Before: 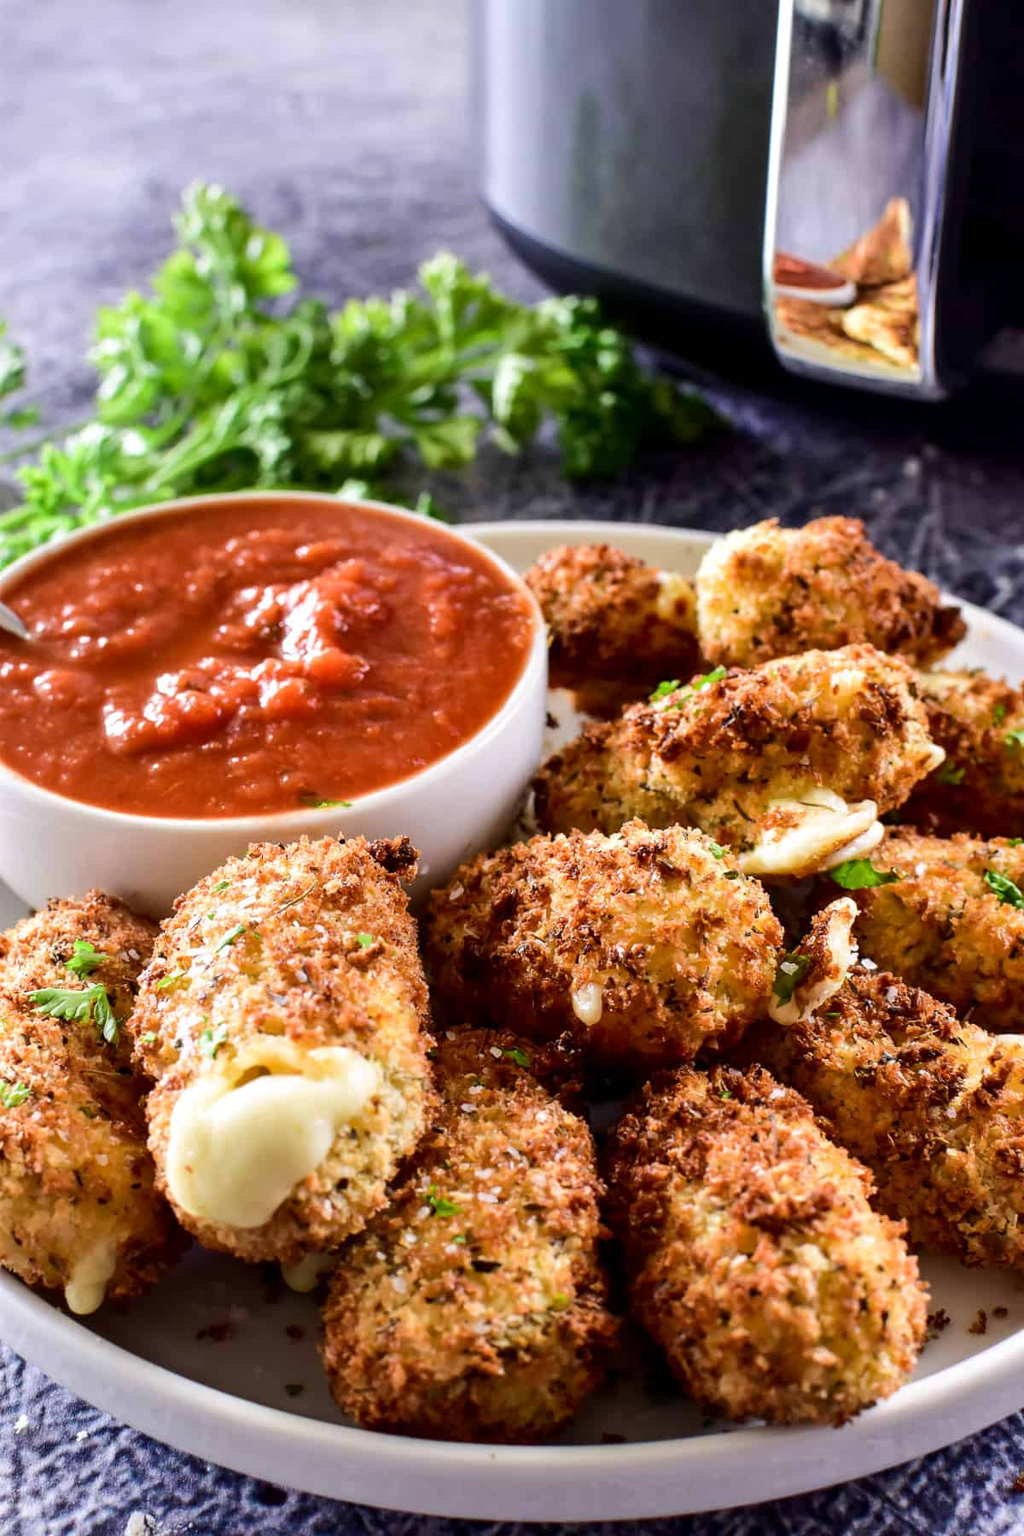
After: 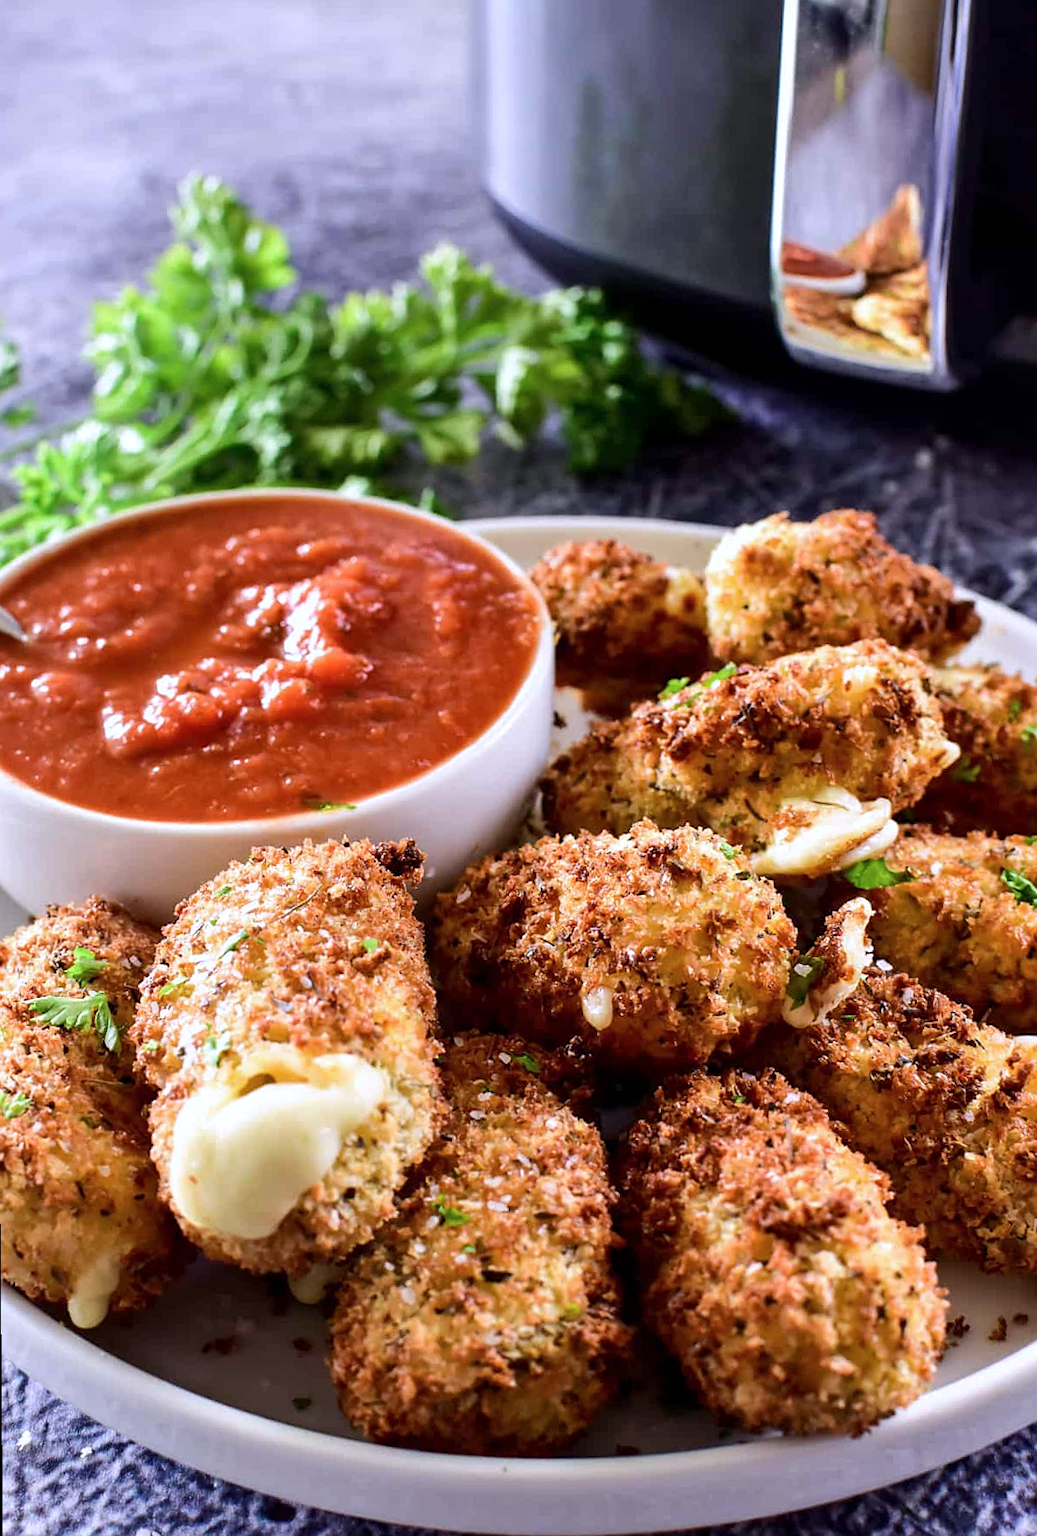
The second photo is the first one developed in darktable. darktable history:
local contrast: mode bilateral grid, contrast 15, coarseness 36, detail 105%, midtone range 0.2
sharpen: amount 0.2
color calibration: illuminant as shot in camera, x 0.358, y 0.373, temperature 4628.91 K
exposure: compensate highlight preservation false
rotate and perspective: rotation -0.45°, automatic cropping original format, crop left 0.008, crop right 0.992, crop top 0.012, crop bottom 0.988
